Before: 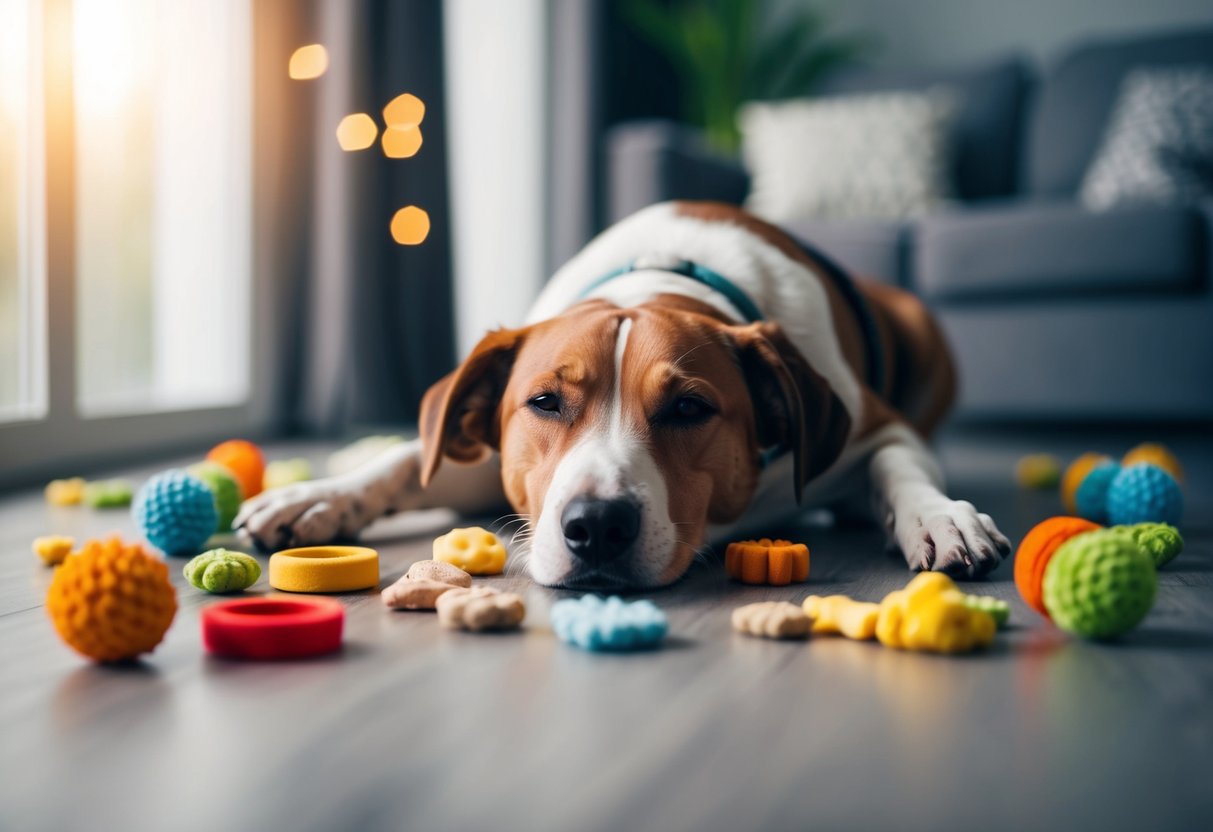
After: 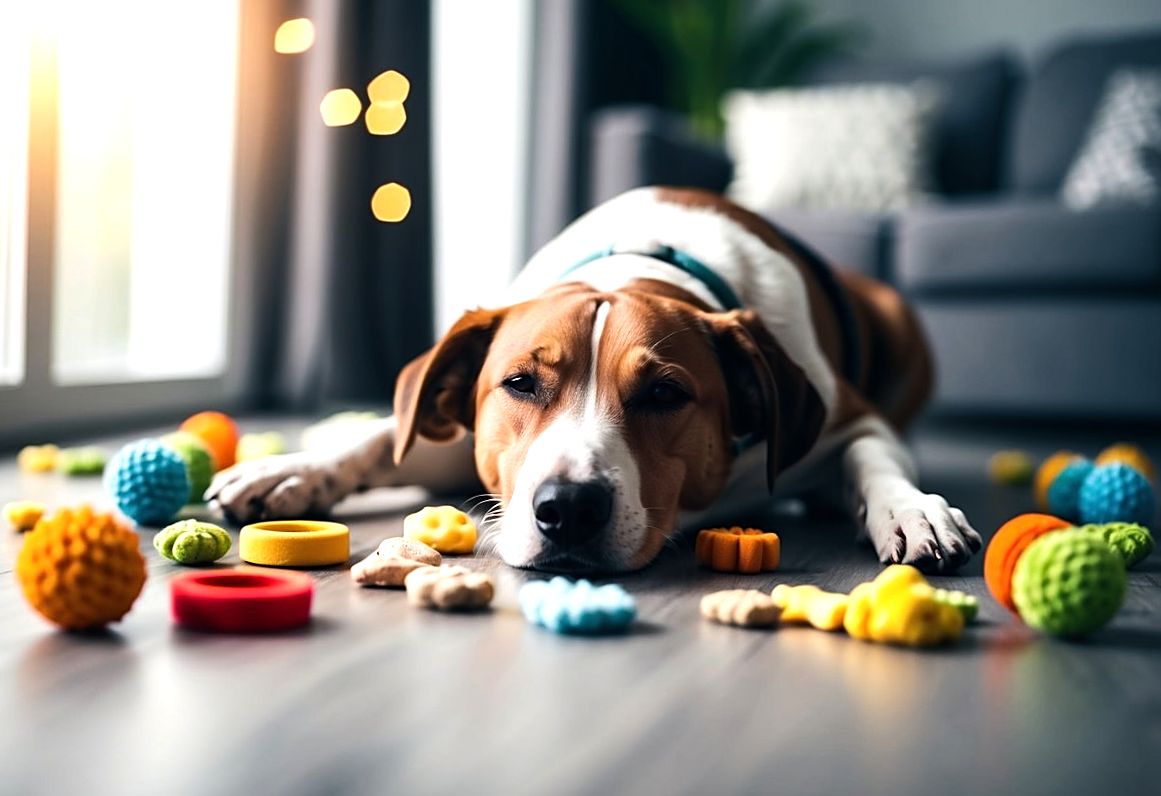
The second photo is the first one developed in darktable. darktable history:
tone equalizer: -8 EV -0.717 EV, -7 EV -0.696 EV, -6 EV -0.565 EV, -5 EV -0.402 EV, -3 EV 0.393 EV, -2 EV 0.6 EV, -1 EV 0.7 EV, +0 EV 0.758 EV, edges refinement/feathering 500, mask exposure compensation -1.57 EV, preserve details no
sharpen: on, module defaults
crop and rotate: angle -1.77°
